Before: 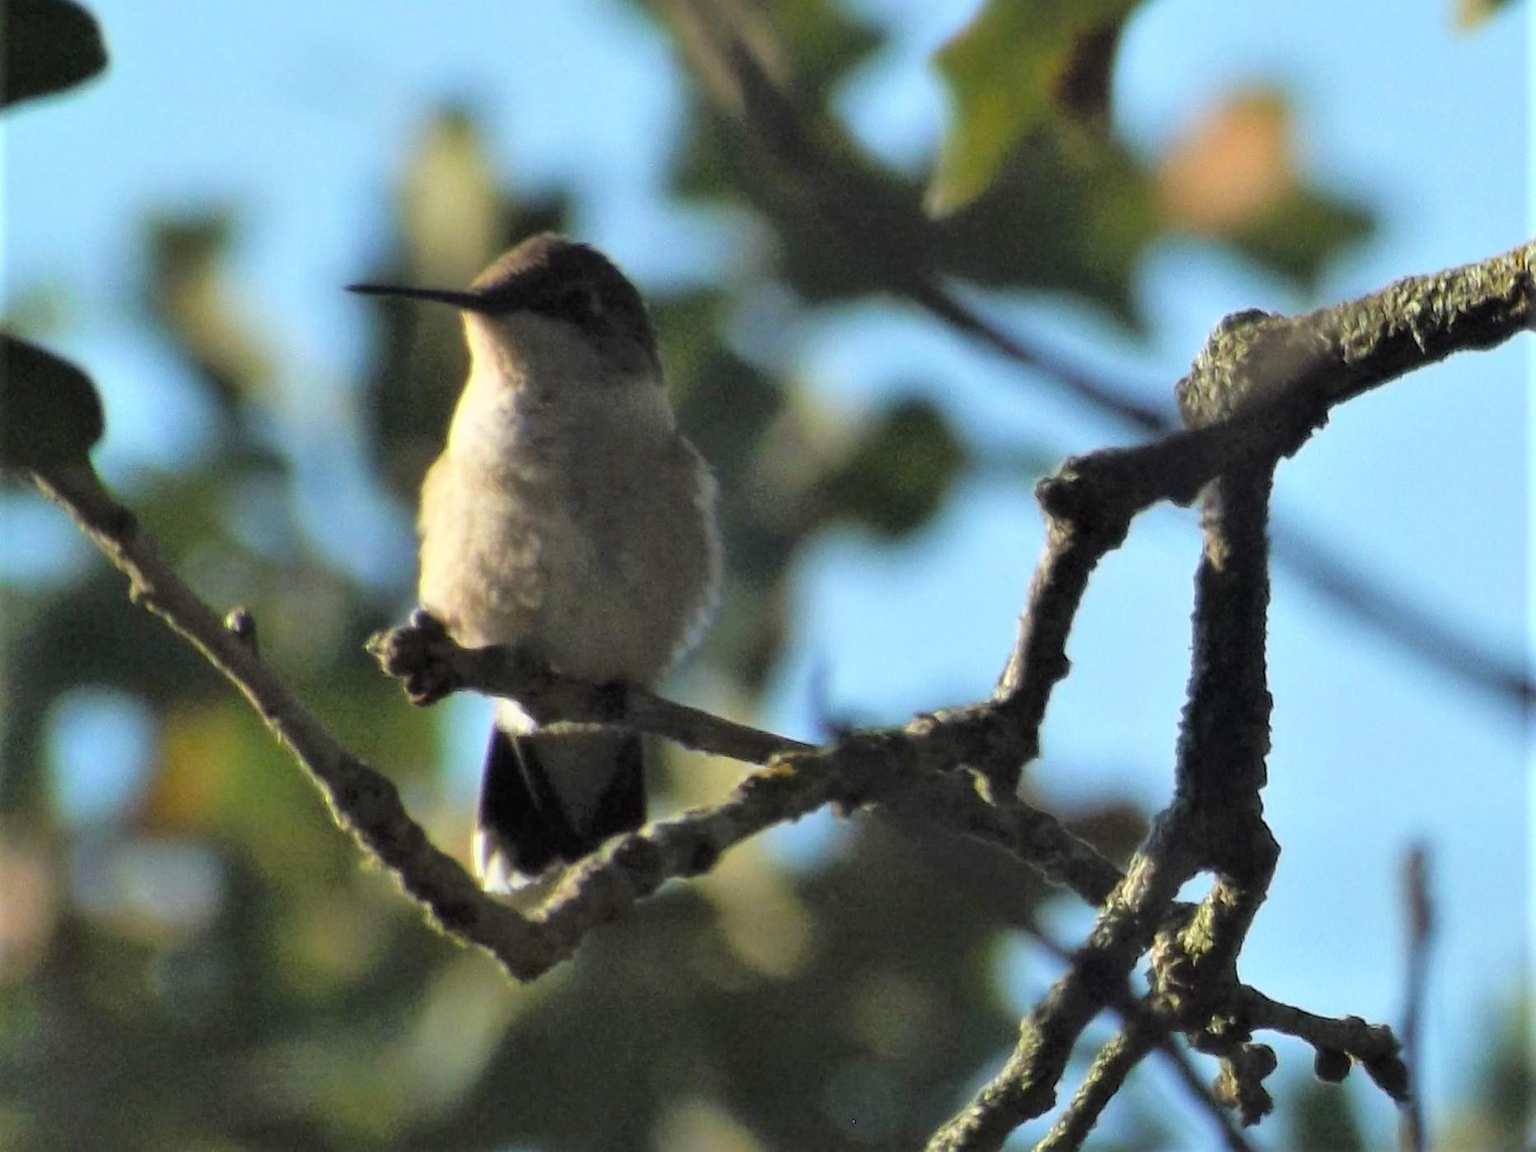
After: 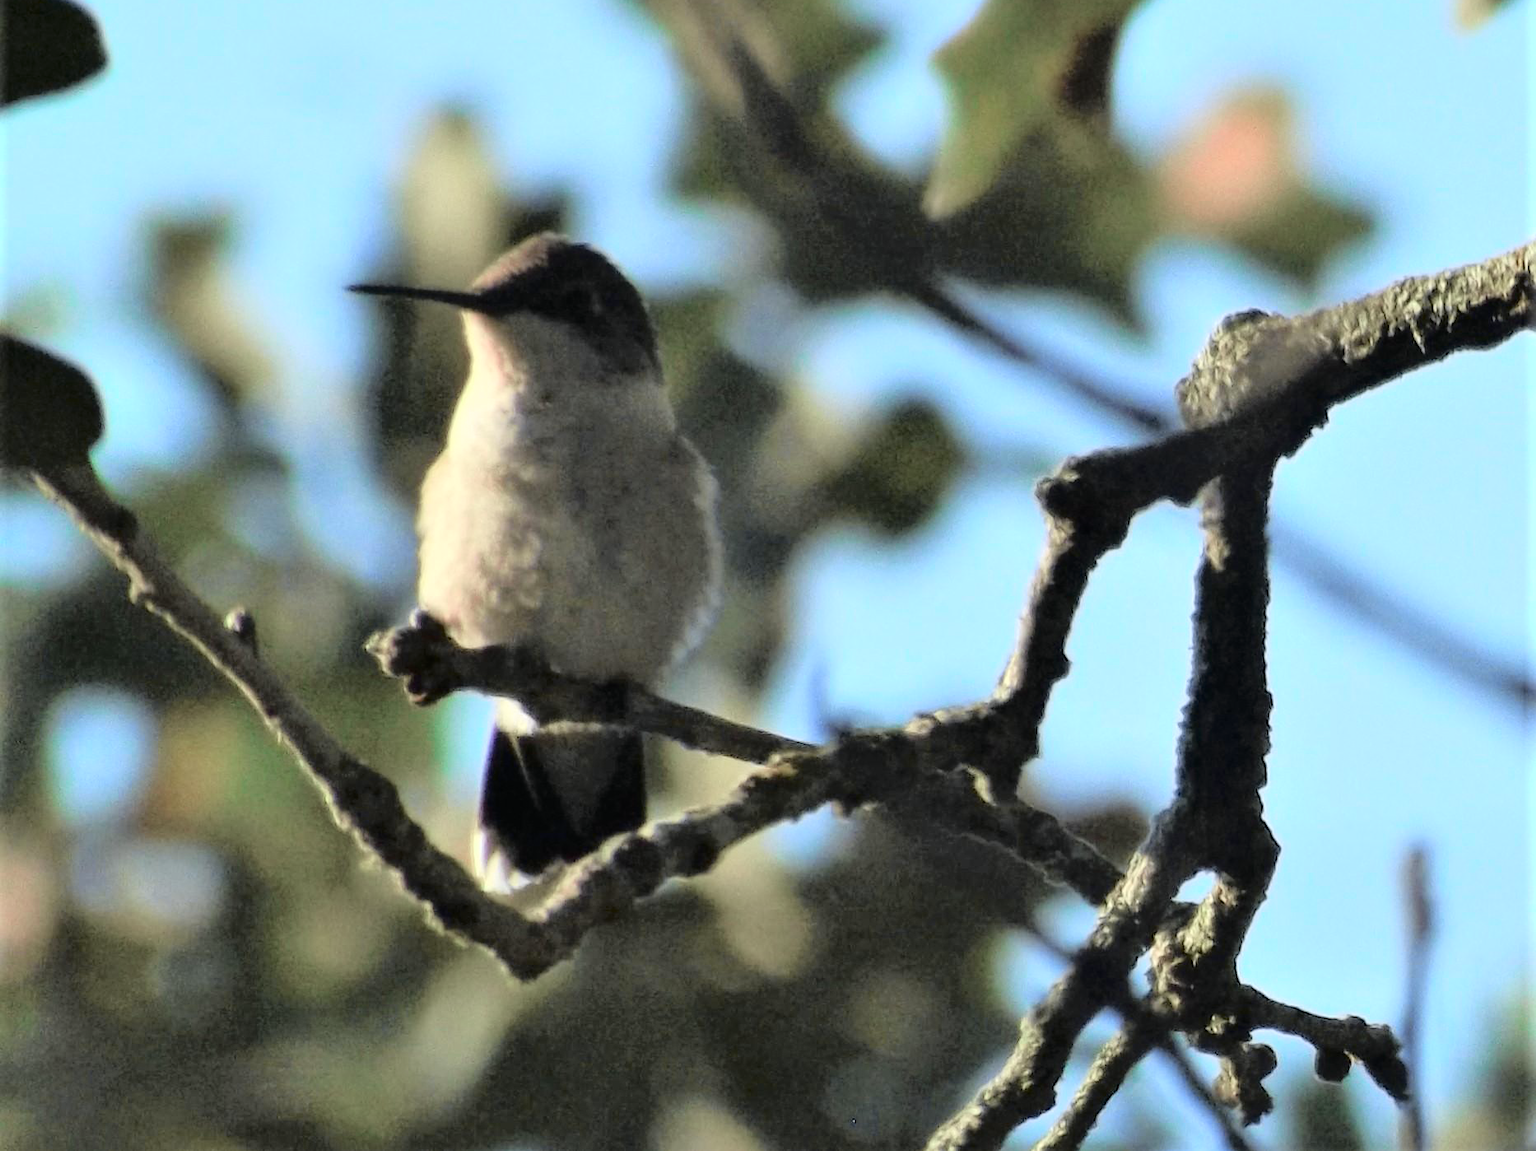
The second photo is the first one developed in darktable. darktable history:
tone curve: curves: ch0 [(0, 0.009) (0.105, 0.054) (0.195, 0.132) (0.289, 0.278) (0.384, 0.391) (0.513, 0.53) (0.66, 0.667) (0.895, 0.863) (1, 0.919)]; ch1 [(0, 0) (0.161, 0.092) (0.35, 0.33) (0.403, 0.395) (0.456, 0.469) (0.502, 0.499) (0.519, 0.514) (0.576, 0.584) (0.642, 0.658) (0.701, 0.742) (1, 0.942)]; ch2 [(0, 0) (0.371, 0.362) (0.437, 0.437) (0.501, 0.5) (0.53, 0.528) (0.569, 0.564) (0.619, 0.58) (0.883, 0.752) (1, 0.929)], color space Lab, independent channels, preserve colors none
exposure: black level correction 0.001, exposure 0.5 EV, compensate exposure bias true, compensate highlight preservation false
